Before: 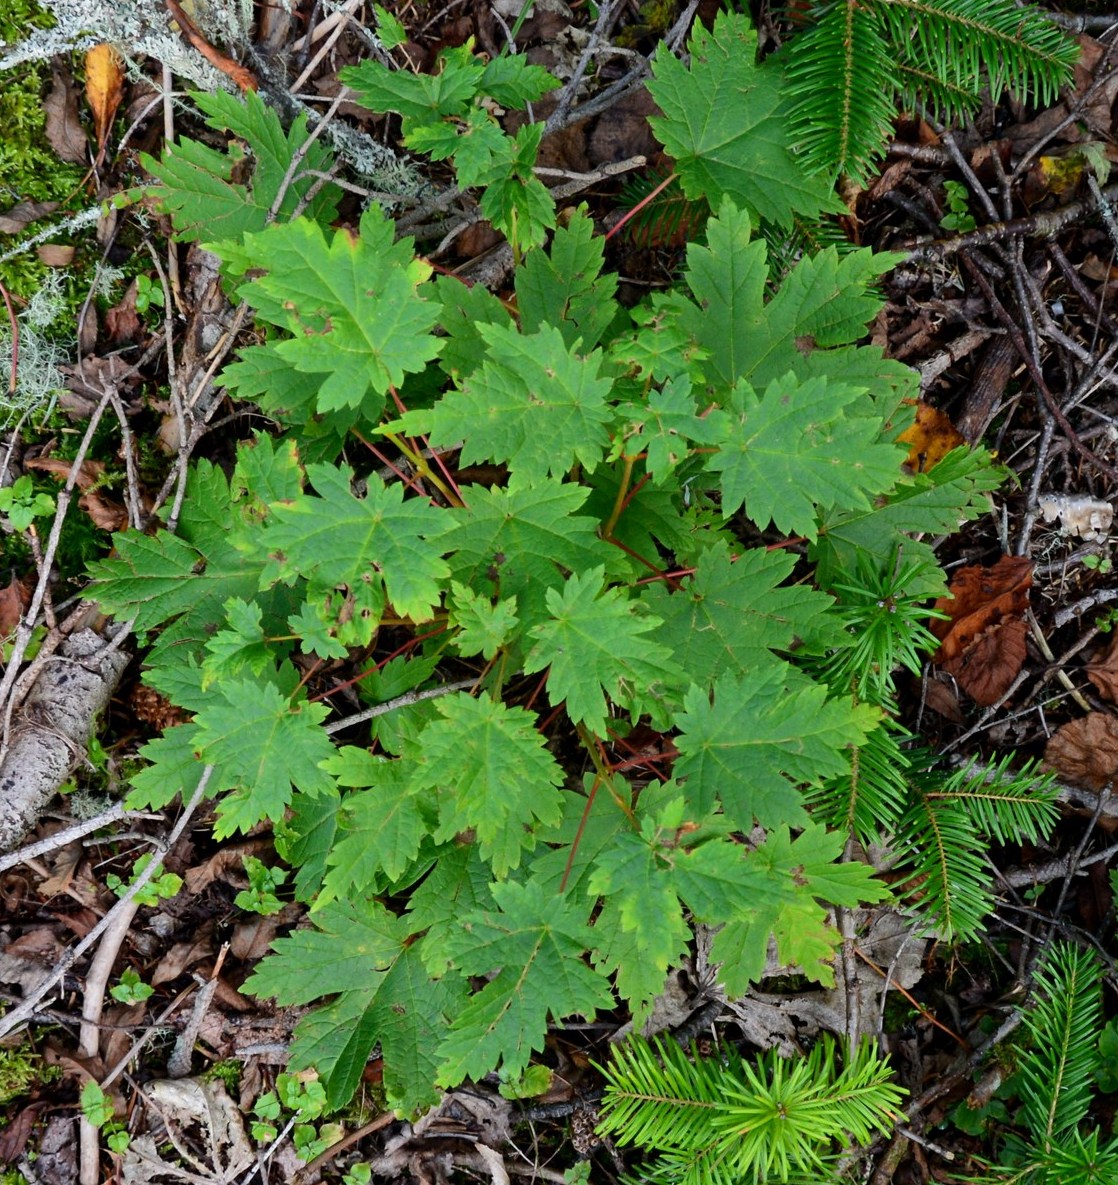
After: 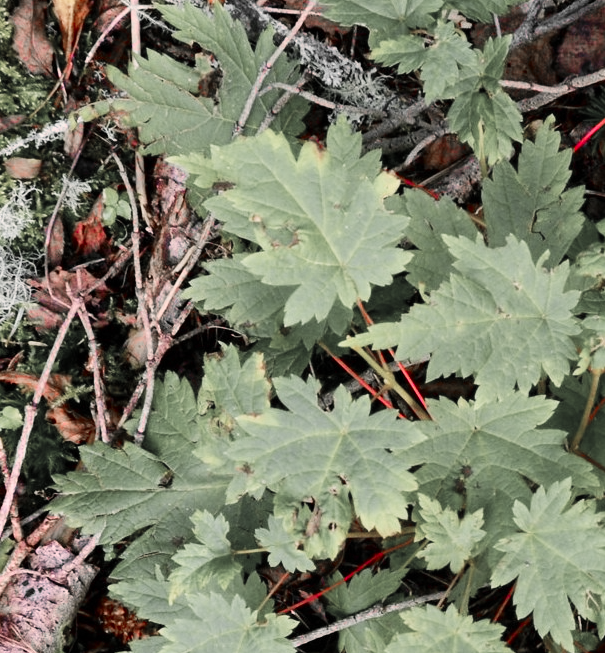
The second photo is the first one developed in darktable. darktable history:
crop and rotate: left 3.024%, top 7.371%, right 42.84%, bottom 37.468%
color zones: curves: ch1 [(0, 0.831) (0.08, 0.771) (0.157, 0.268) (0.241, 0.207) (0.562, -0.005) (0.714, -0.013) (0.876, 0.01) (1, 0.831)]
tone curve: curves: ch0 [(0, 0) (0.131, 0.116) (0.316, 0.345) (0.501, 0.584) (0.629, 0.732) (0.812, 0.888) (1, 0.974)]; ch1 [(0, 0) (0.366, 0.367) (0.475, 0.462) (0.494, 0.496) (0.504, 0.499) (0.553, 0.584) (1, 1)]; ch2 [(0, 0) (0.333, 0.346) (0.375, 0.375) (0.424, 0.43) (0.476, 0.492) (0.502, 0.502) (0.533, 0.556) (0.566, 0.599) (0.614, 0.653) (1, 1)], preserve colors none
color correction: highlights a* 7.84, highlights b* 4.1
